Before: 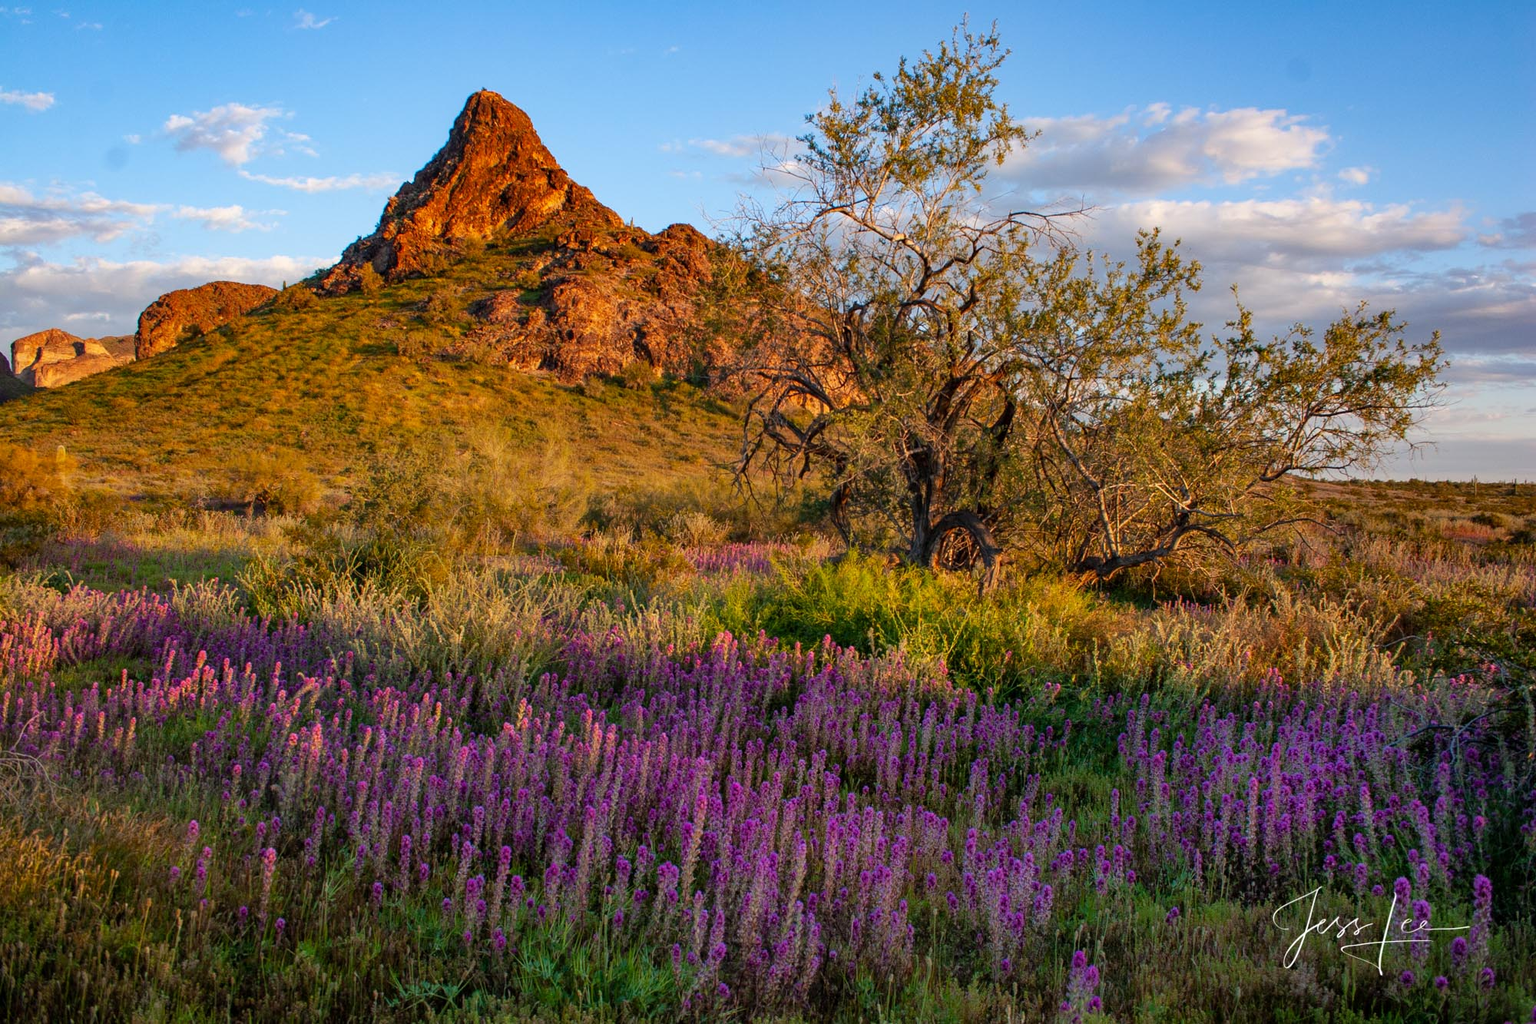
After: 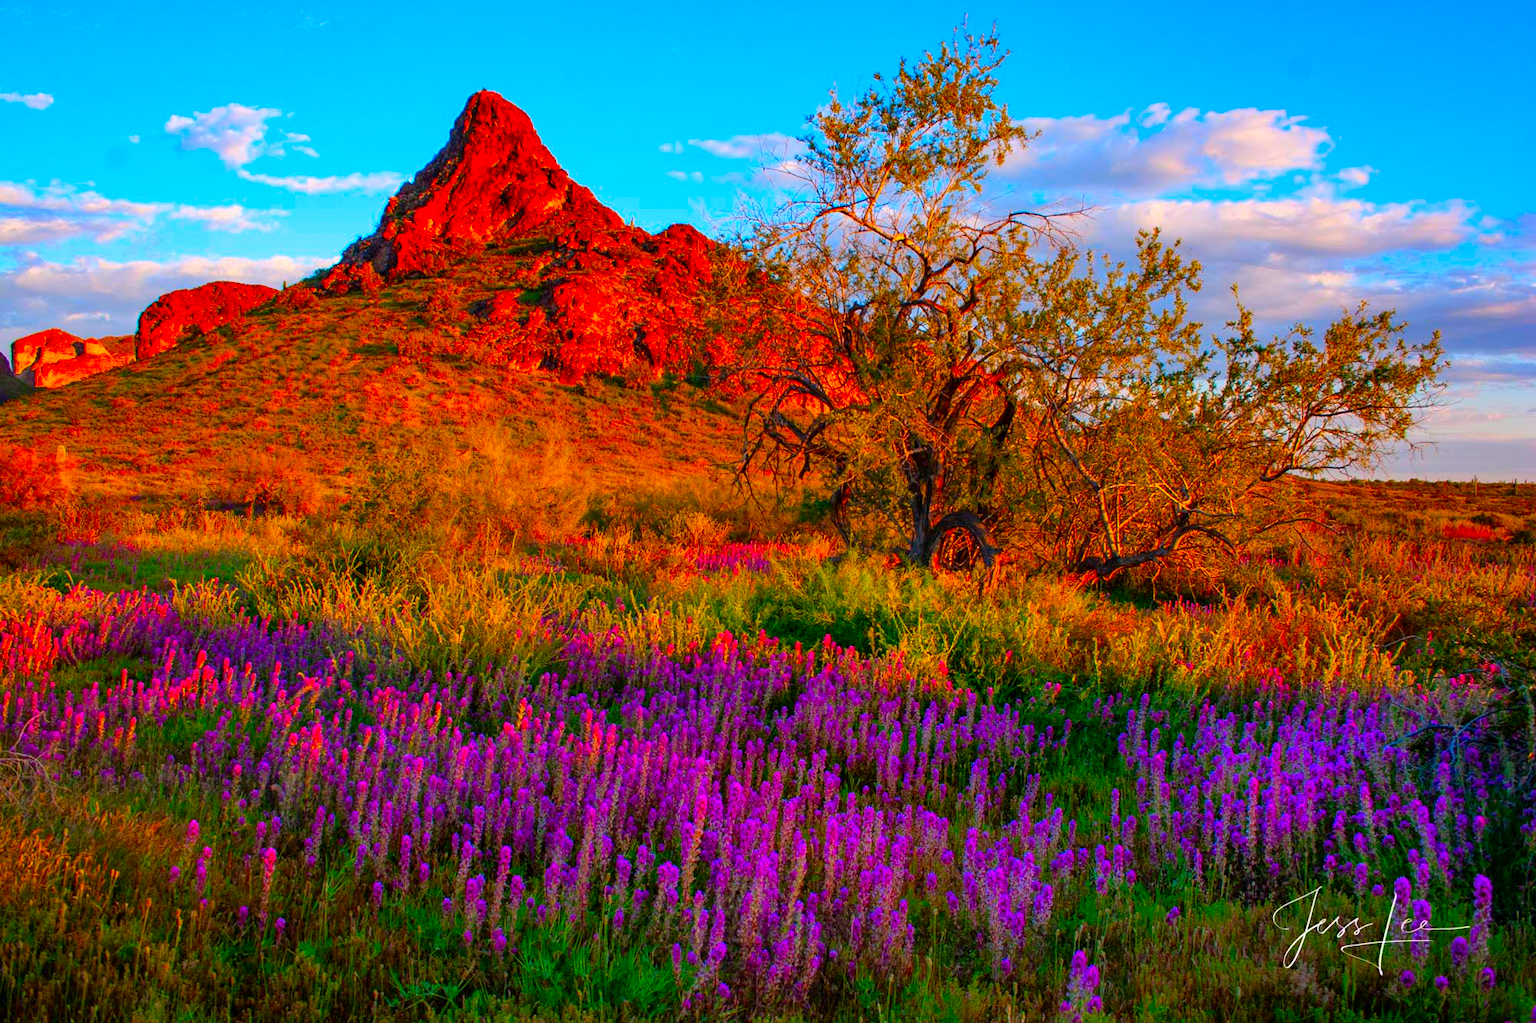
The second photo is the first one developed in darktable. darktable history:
color correction: highlights a* 1.54, highlights b* -1.88, saturation 2.42
